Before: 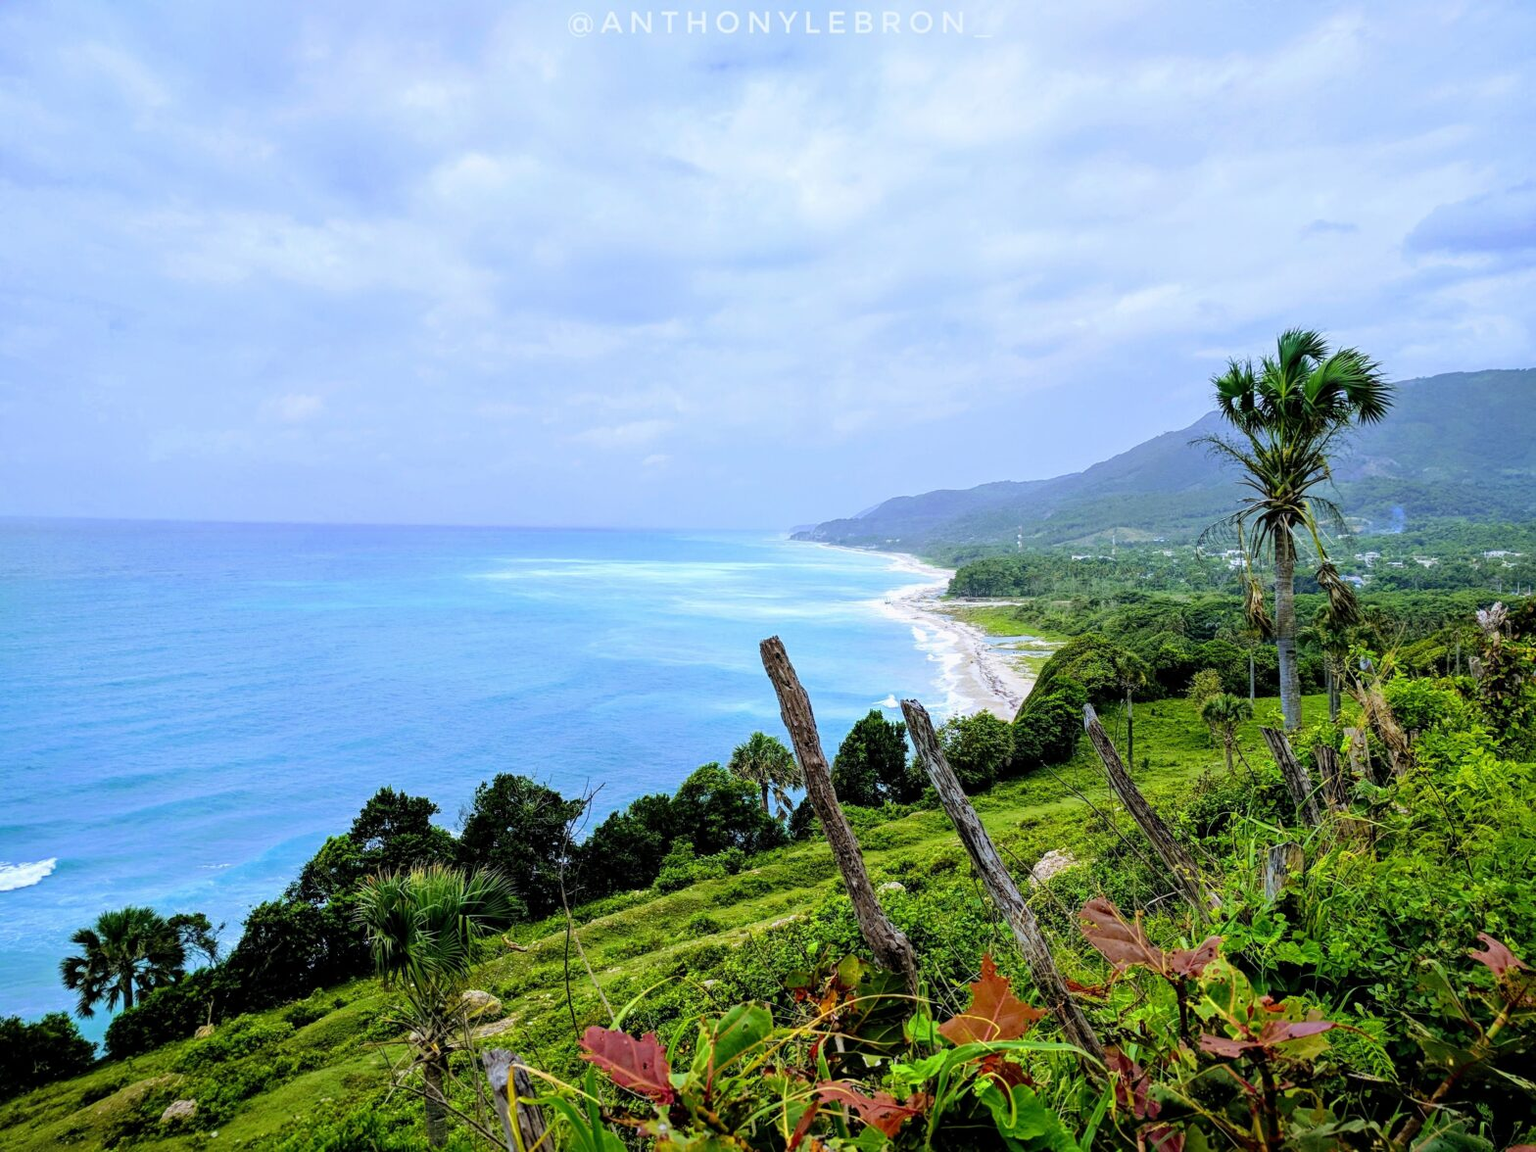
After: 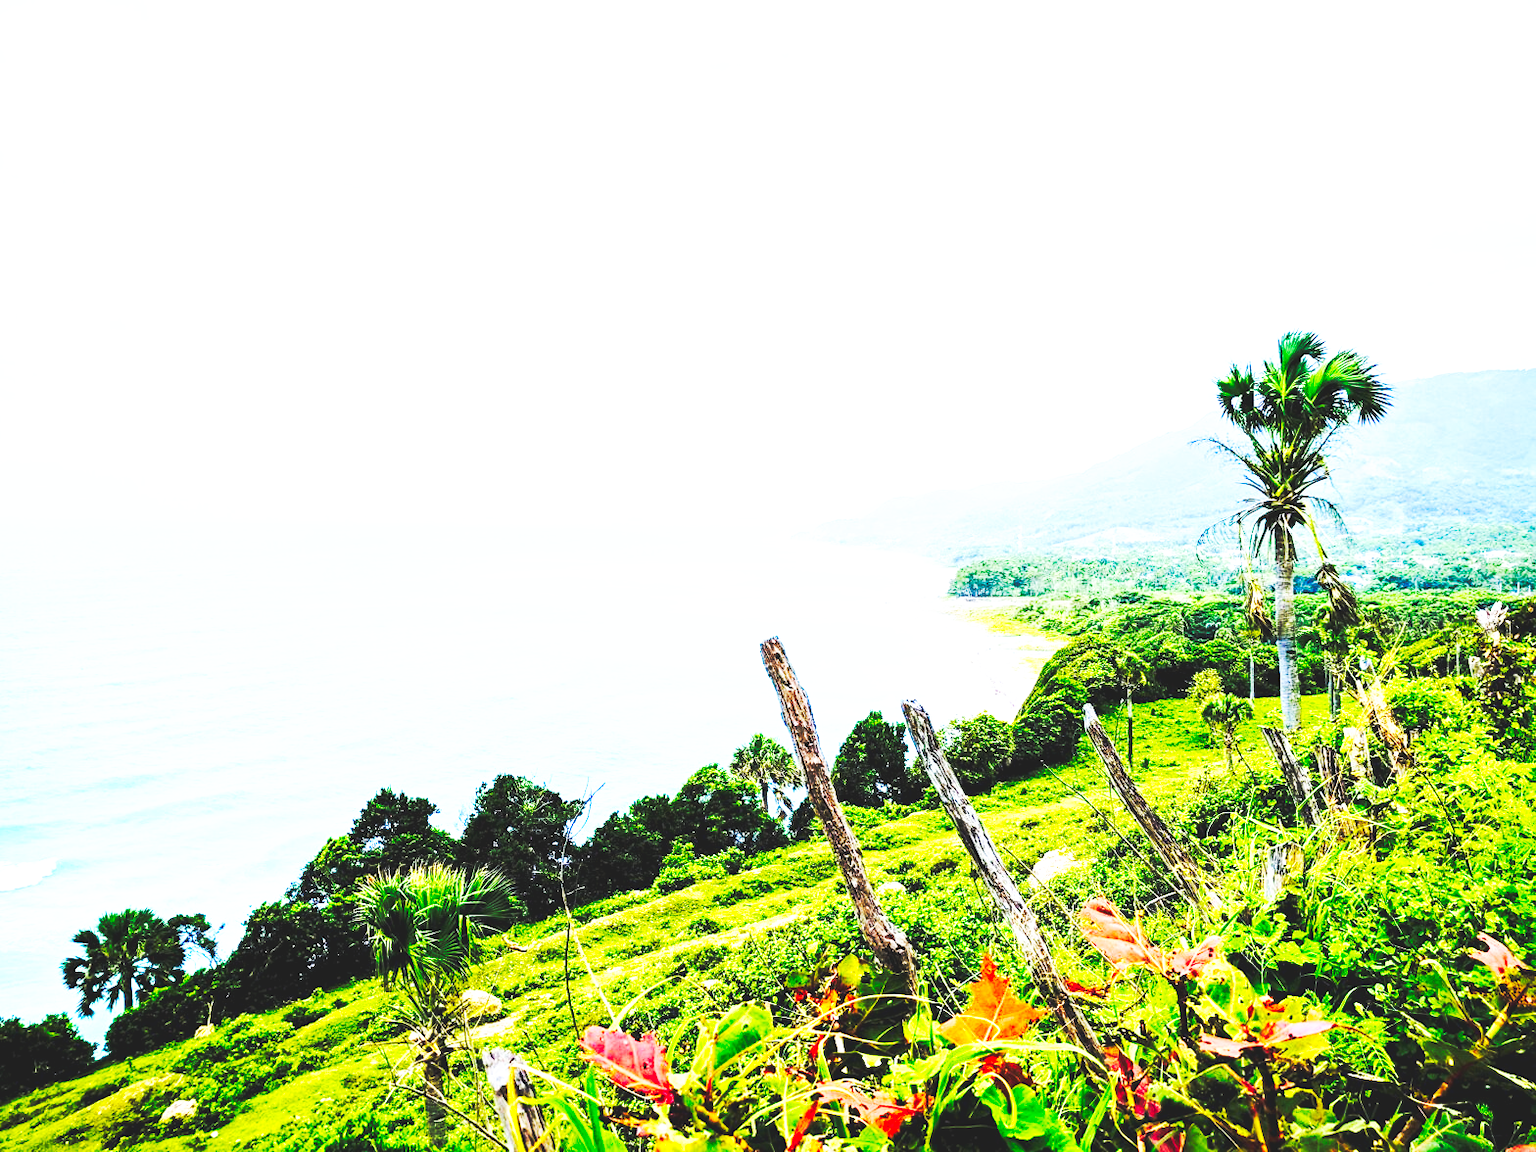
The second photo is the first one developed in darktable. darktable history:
exposure: black level correction 0.001, exposure 0.964 EV, compensate highlight preservation false
color correction: highlights b* -0.017, saturation 1.12
base curve: curves: ch0 [(0, 0.015) (0.085, 0.116) (0.134, 0.298) (0.19, 0.545) (0.296, 0.764) (0.599, 0.982) (1, 1)], preserve colors none
